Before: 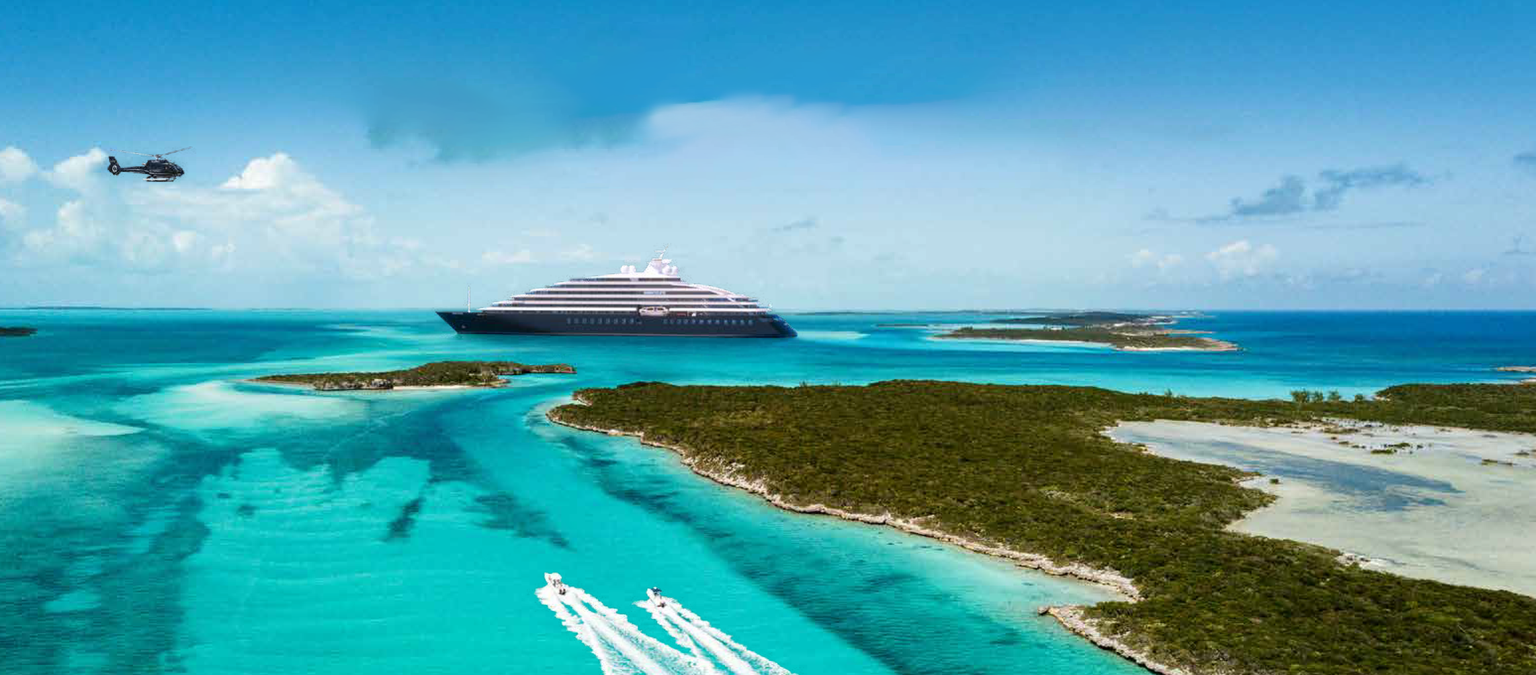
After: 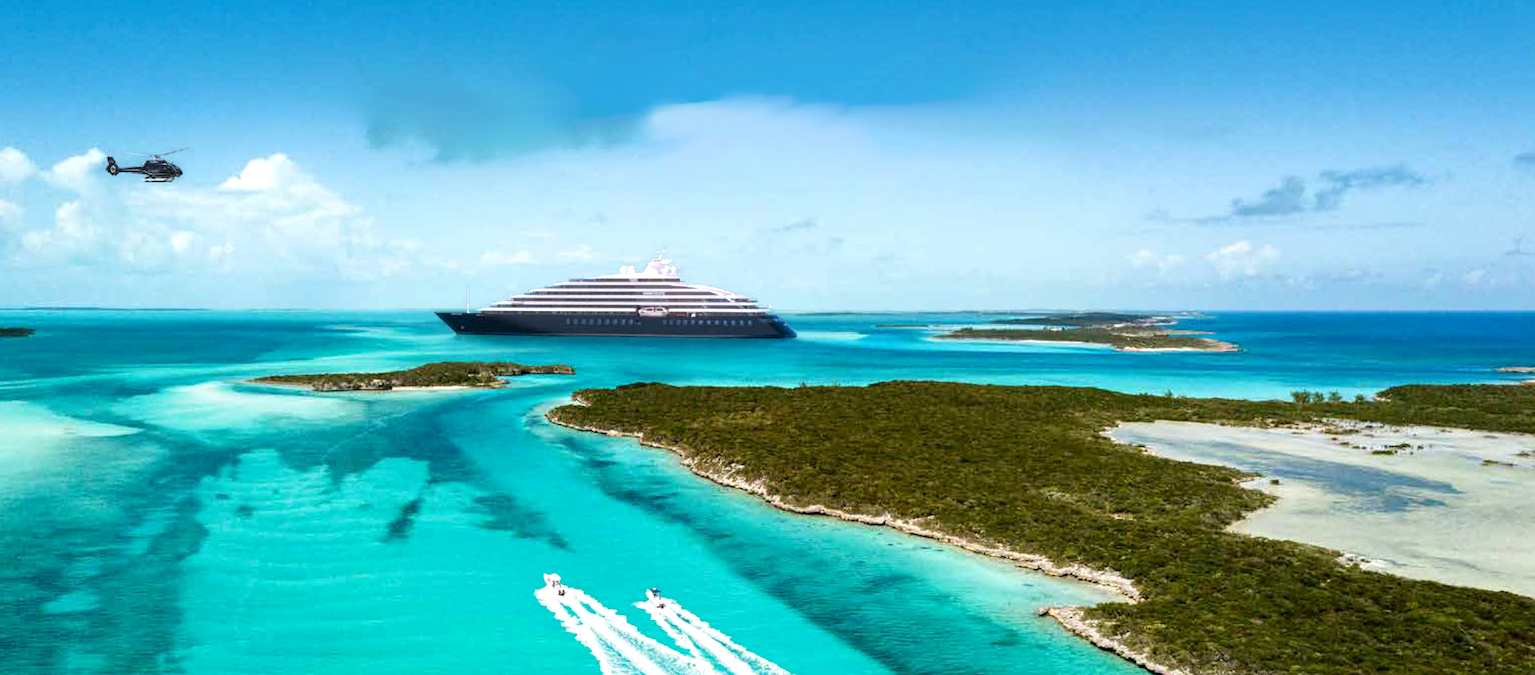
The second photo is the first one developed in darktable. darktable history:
crop and rotate: left 0.142%, bottom 0.004%
exposure: black level correction 0.001, exposure 0.297 EV, compensate highlight preservation false
